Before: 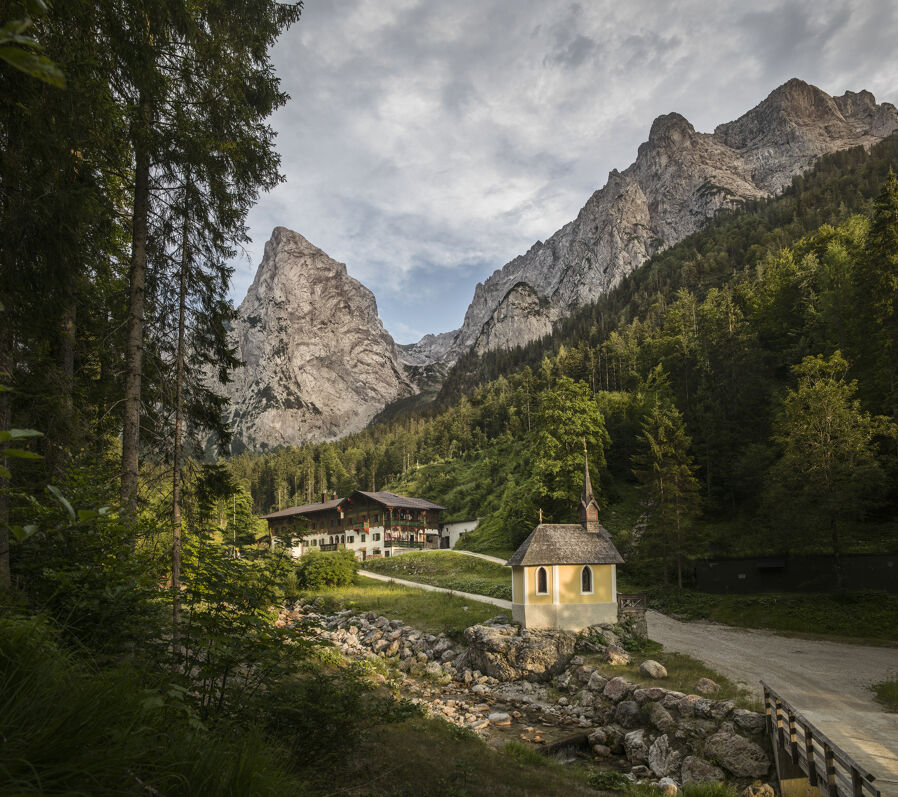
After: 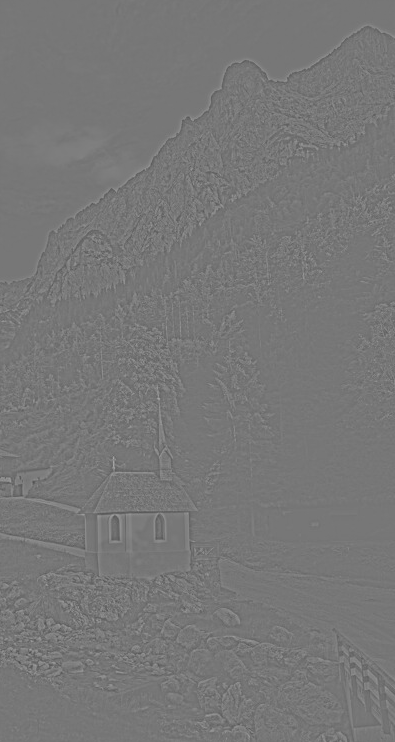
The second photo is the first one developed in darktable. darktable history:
crop: left 47.628%, top 6.643%, right 7.874%
tone equalizer: on, module defaults
highpass: sharpness 5.84%, contrast boost 8.44%
exposure: exposure 0.657 EV, compensate highlight preservation false
